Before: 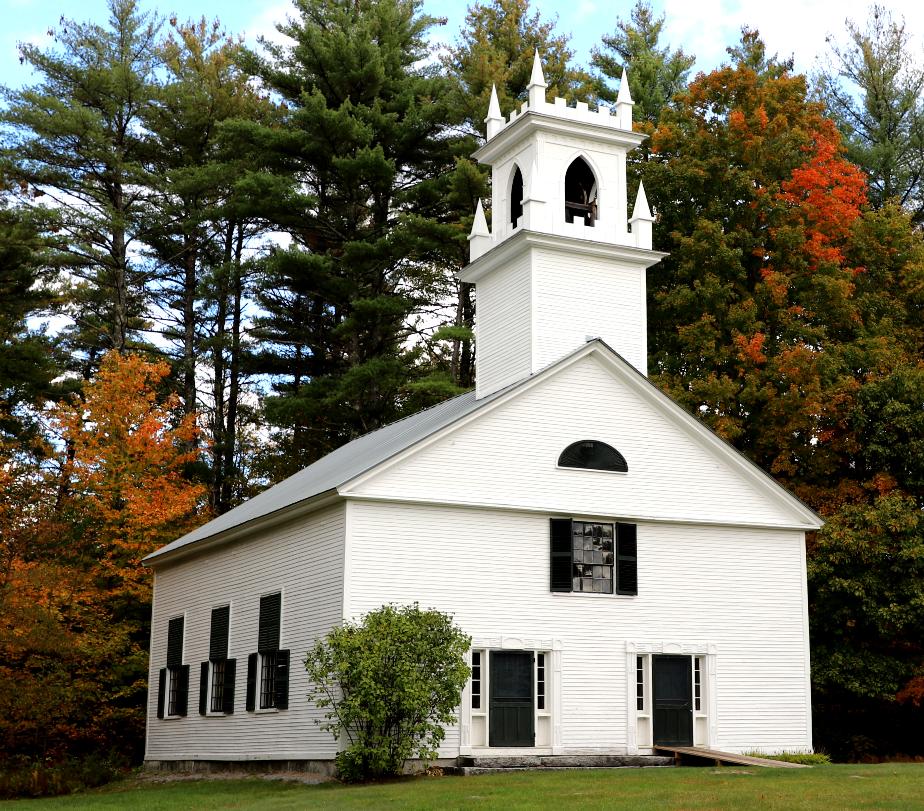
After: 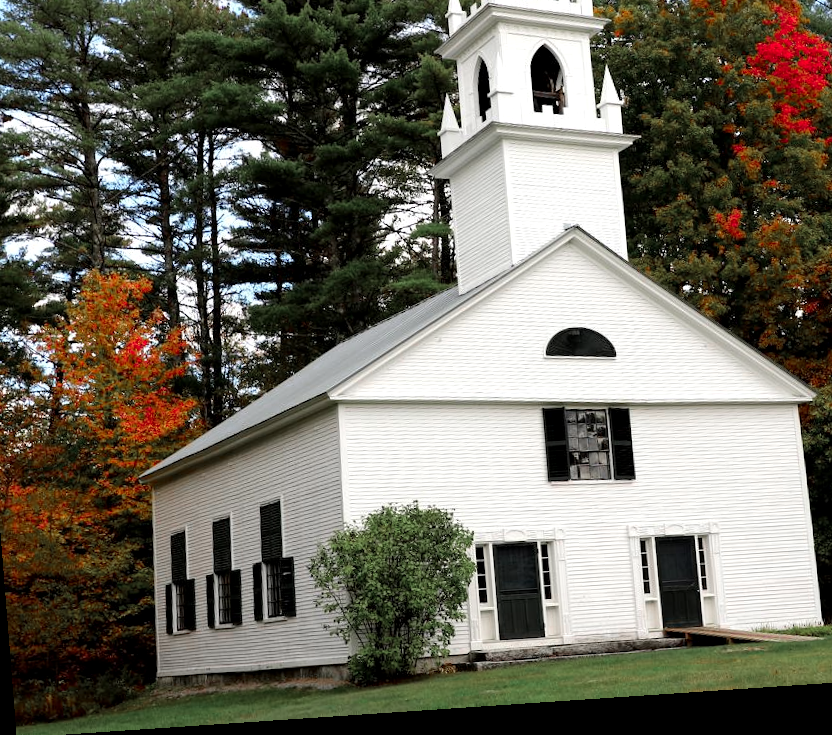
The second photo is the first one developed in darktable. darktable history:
color zones: curves: ch0 [(0, 0.466) (0.128, 0.466) (0.25, 0.5) (0.375, 0.456) (0.5, 0.5) (0.625, 0.5) (0.737, 0.652) (0.875, 0.5)]; ch1 [(0, 0.603) (0.125, 0.618) (0.261, 0.348) (0.372, 0.353) (0.497, 0.363) (0.611, 0.45) (0.731, 0.427) (0.875, 0.518) (0.998, 0.652)]; ch2 [(0, 0.559) (0.125, 0.451) (0.253, 0.564) (0.37, 0.578) (0.5, 0.466) (0.625, 0.471) (0.731, 0.471) (0.88, 0.485)]
local contrast: highlights 100%, shadows 100%, detail 120%, midtone range 0.2
crop and rotate: left 4.842%, top 15.51%, right 10.668%
rotate and perspective: rotation -4.2°, shear 0.006, automatic cropping off
